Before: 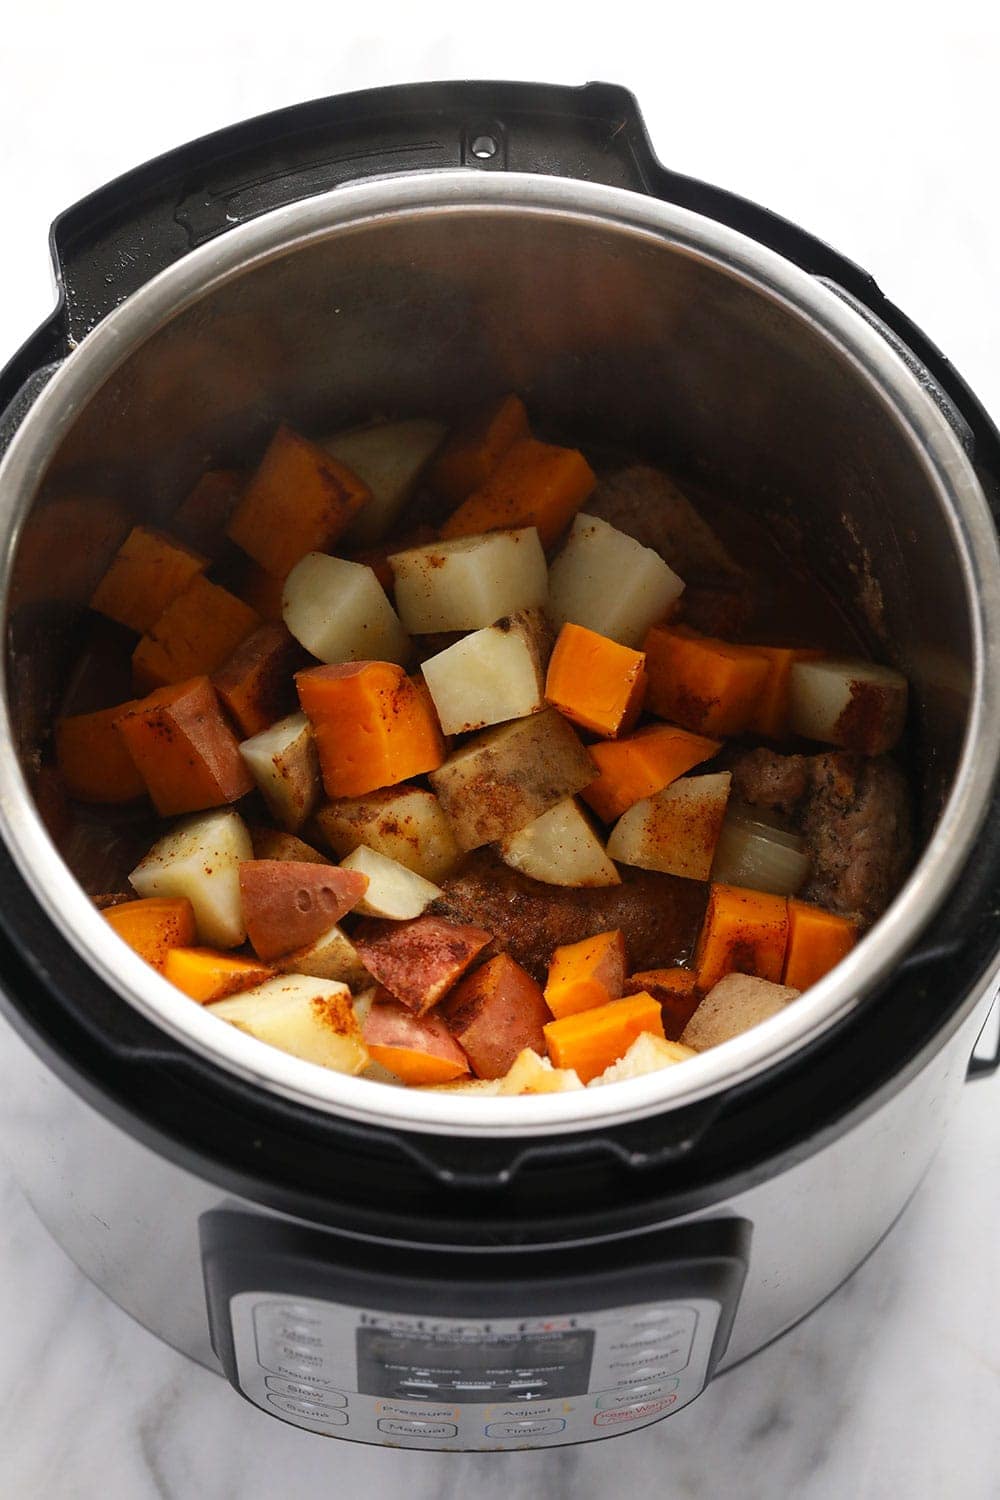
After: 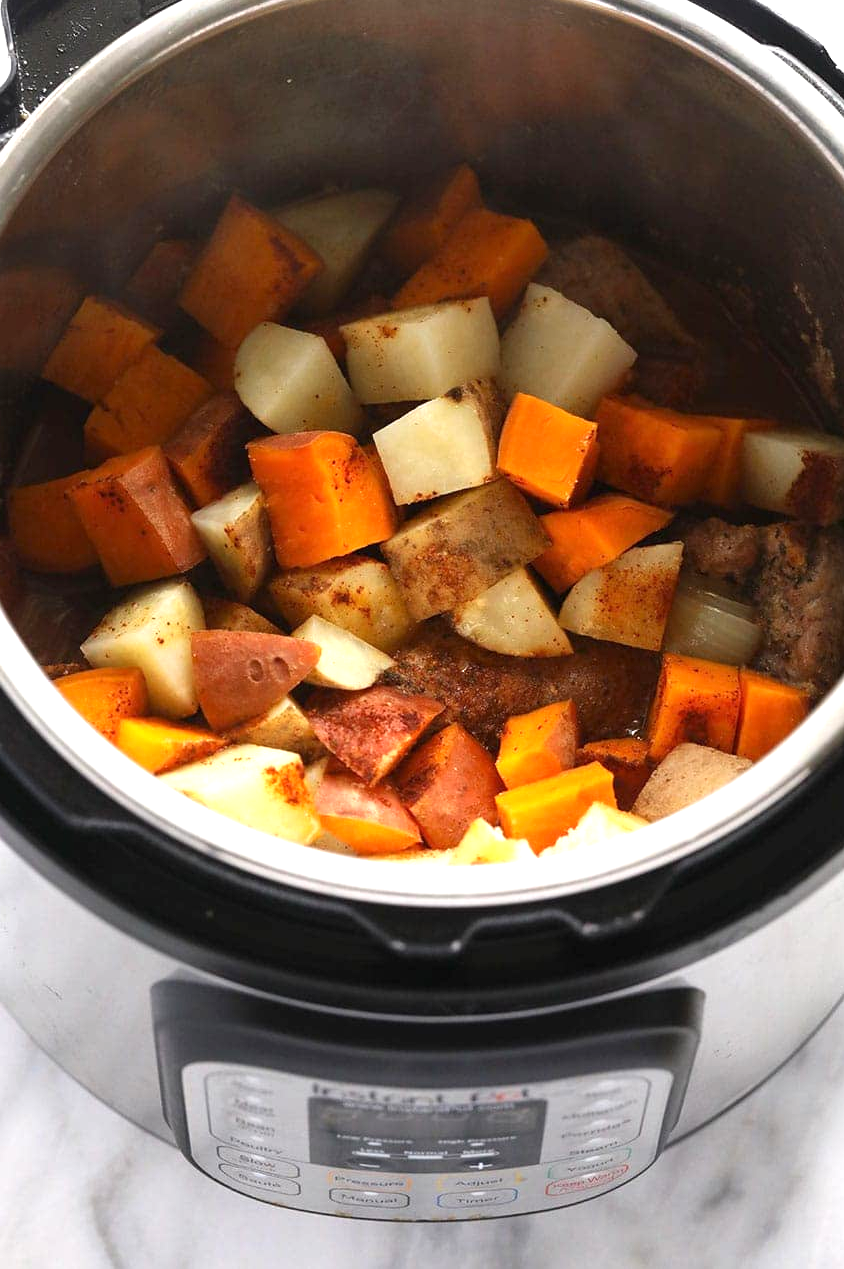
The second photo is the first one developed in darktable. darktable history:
crop and rotate: left 4.882%, top 15.382%, right 10.682%
exposure: exposure 0.797 EV, compensate highlight preservation false
